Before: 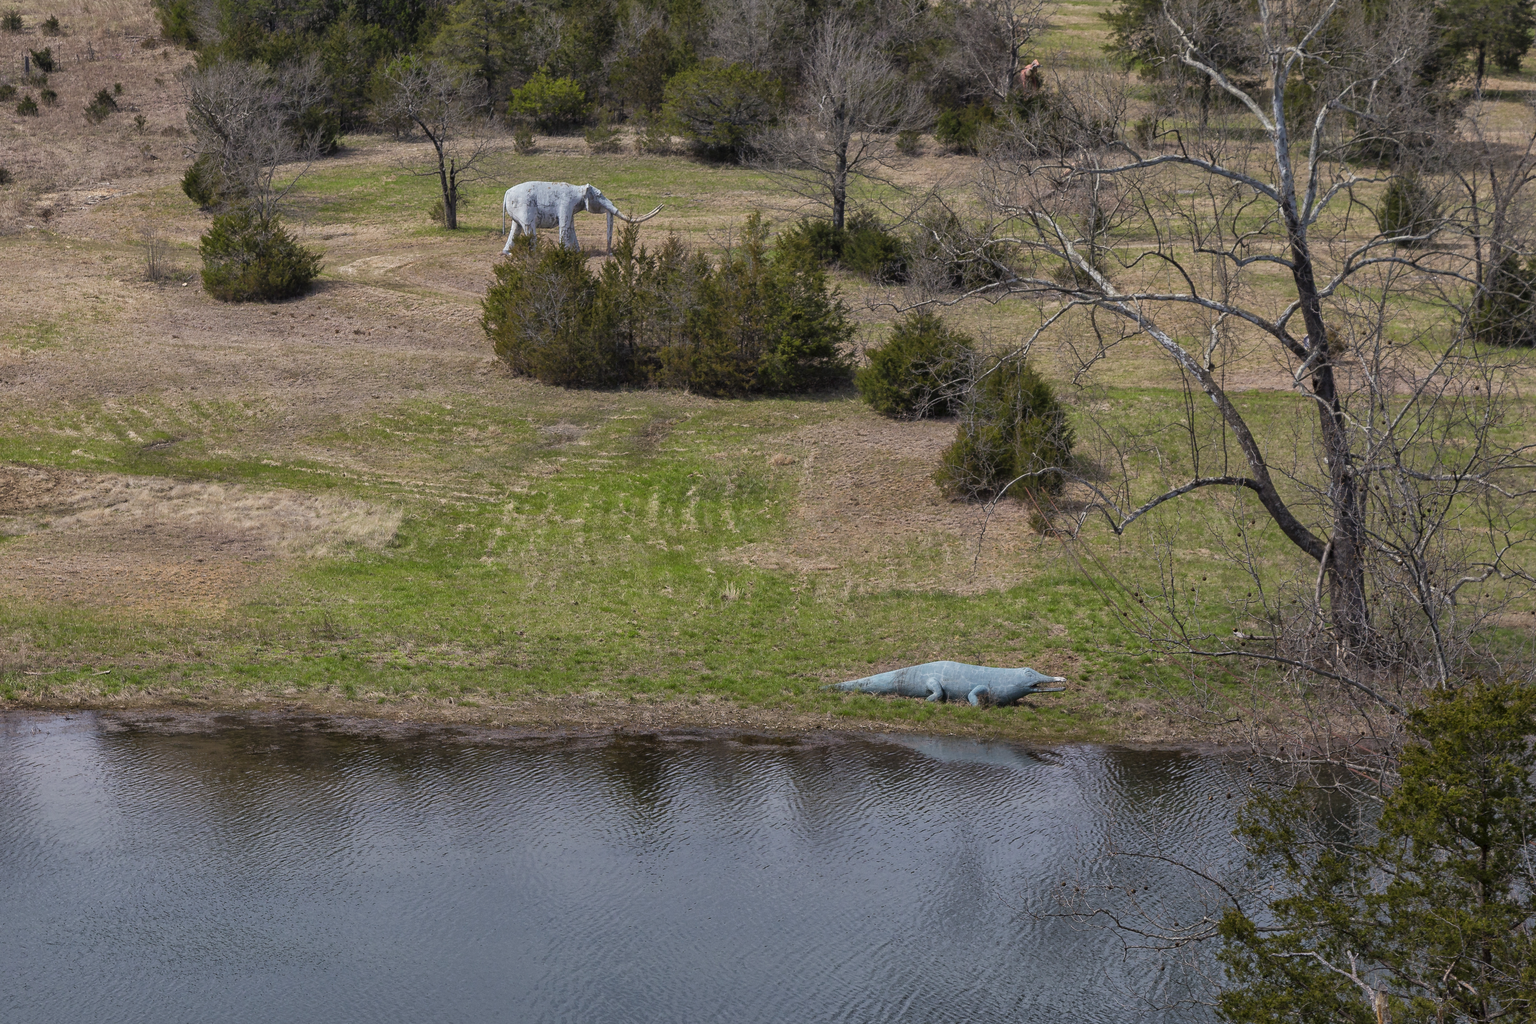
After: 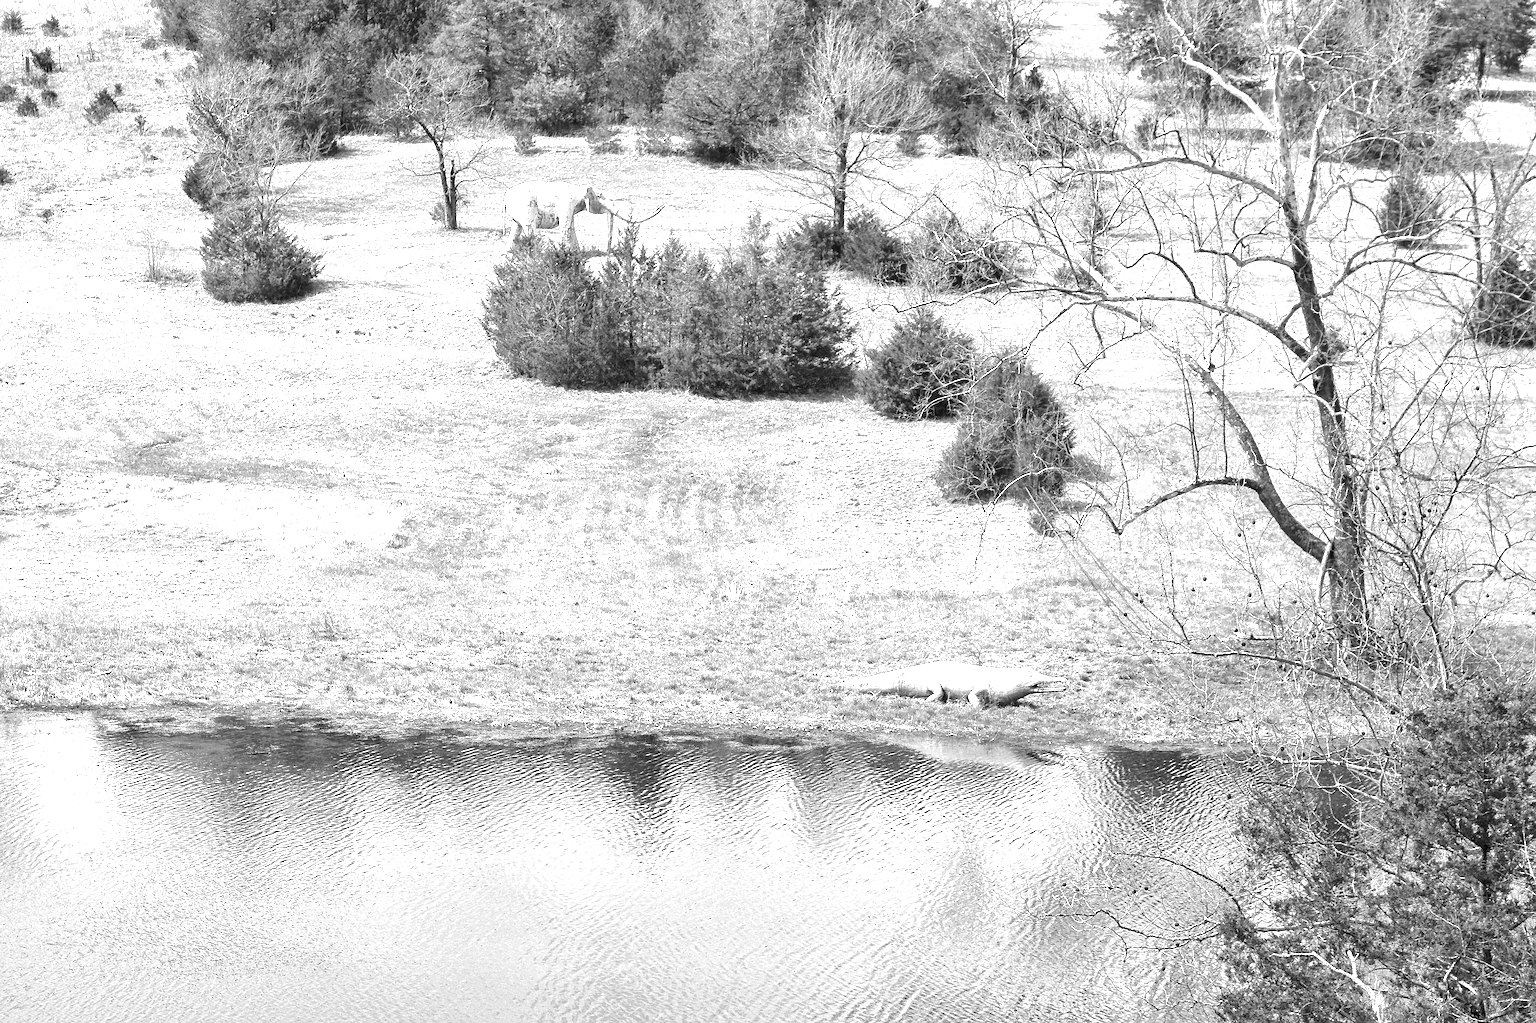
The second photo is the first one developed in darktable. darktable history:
monochrome: on, module defaults
contrast brightness saturation: saturation -0.05
sharpen: radius 2.529, amount 0.323
exposure: black level correction 0, exposure 2.327 EV, compensate exposure bias true, compensate highlight preservation false
